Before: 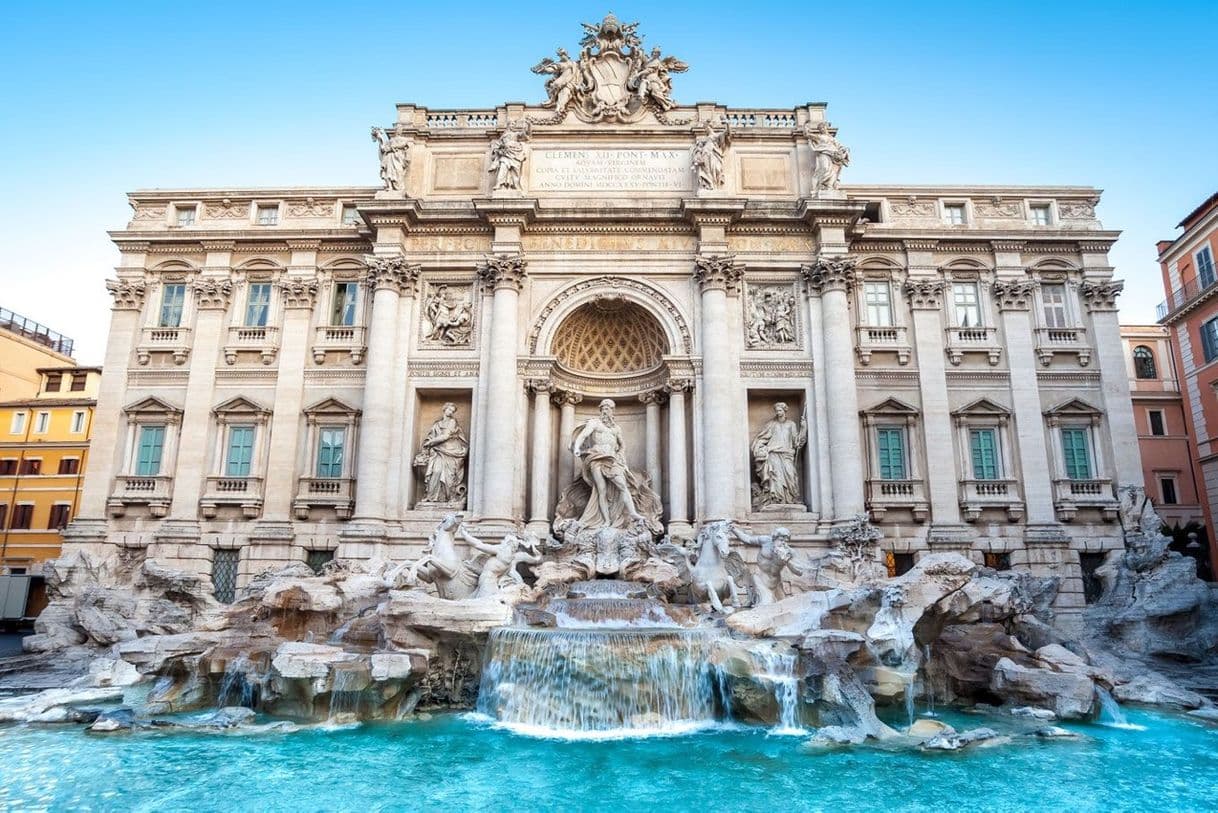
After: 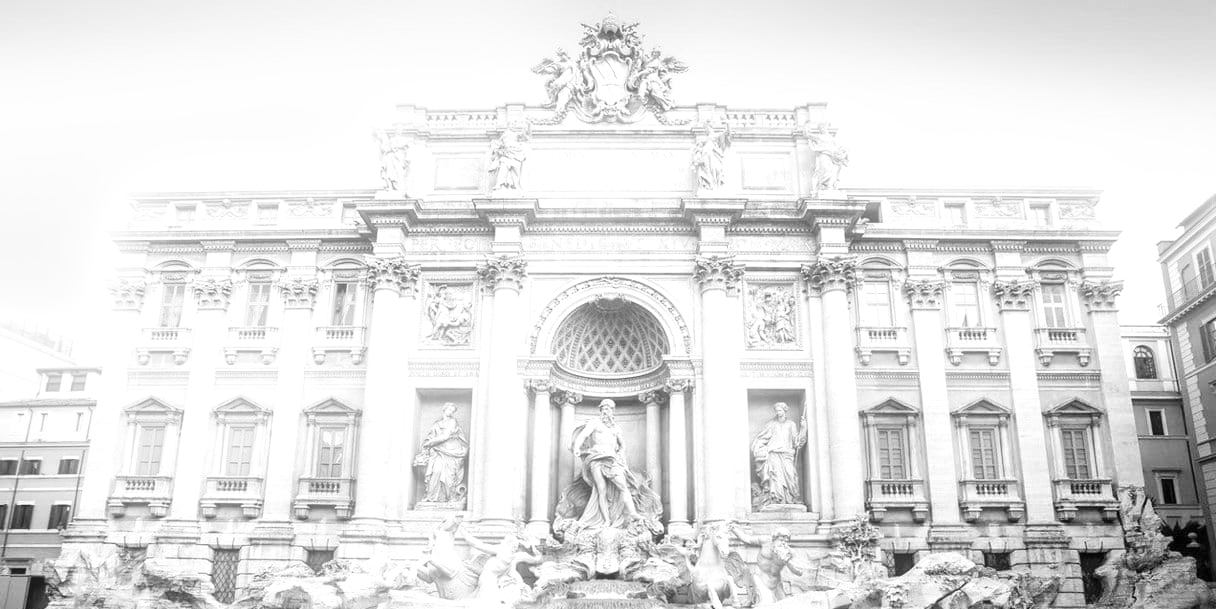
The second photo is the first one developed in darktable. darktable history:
tone equalizer: -8 EV -0.75 EV, -7 EV -0.7 EV, -6 EV -0.6 EV, -5 EV -0.4 EV, -3 EV 0.4 EV, -2 EV 0.6 EV, -1 EV 0.7 EV, +0 EV 0.75 EV, edges refinement/feathering 500, mask exposure compensation -1.57 EV, preserve details no
bloom: size 9%, threshold 100%, strength 7%
monochrome: a 16.01, b -2.65, highlights 0.52
crop: bottom 24.967%
contrast brightness saturation: brightness 0.15
